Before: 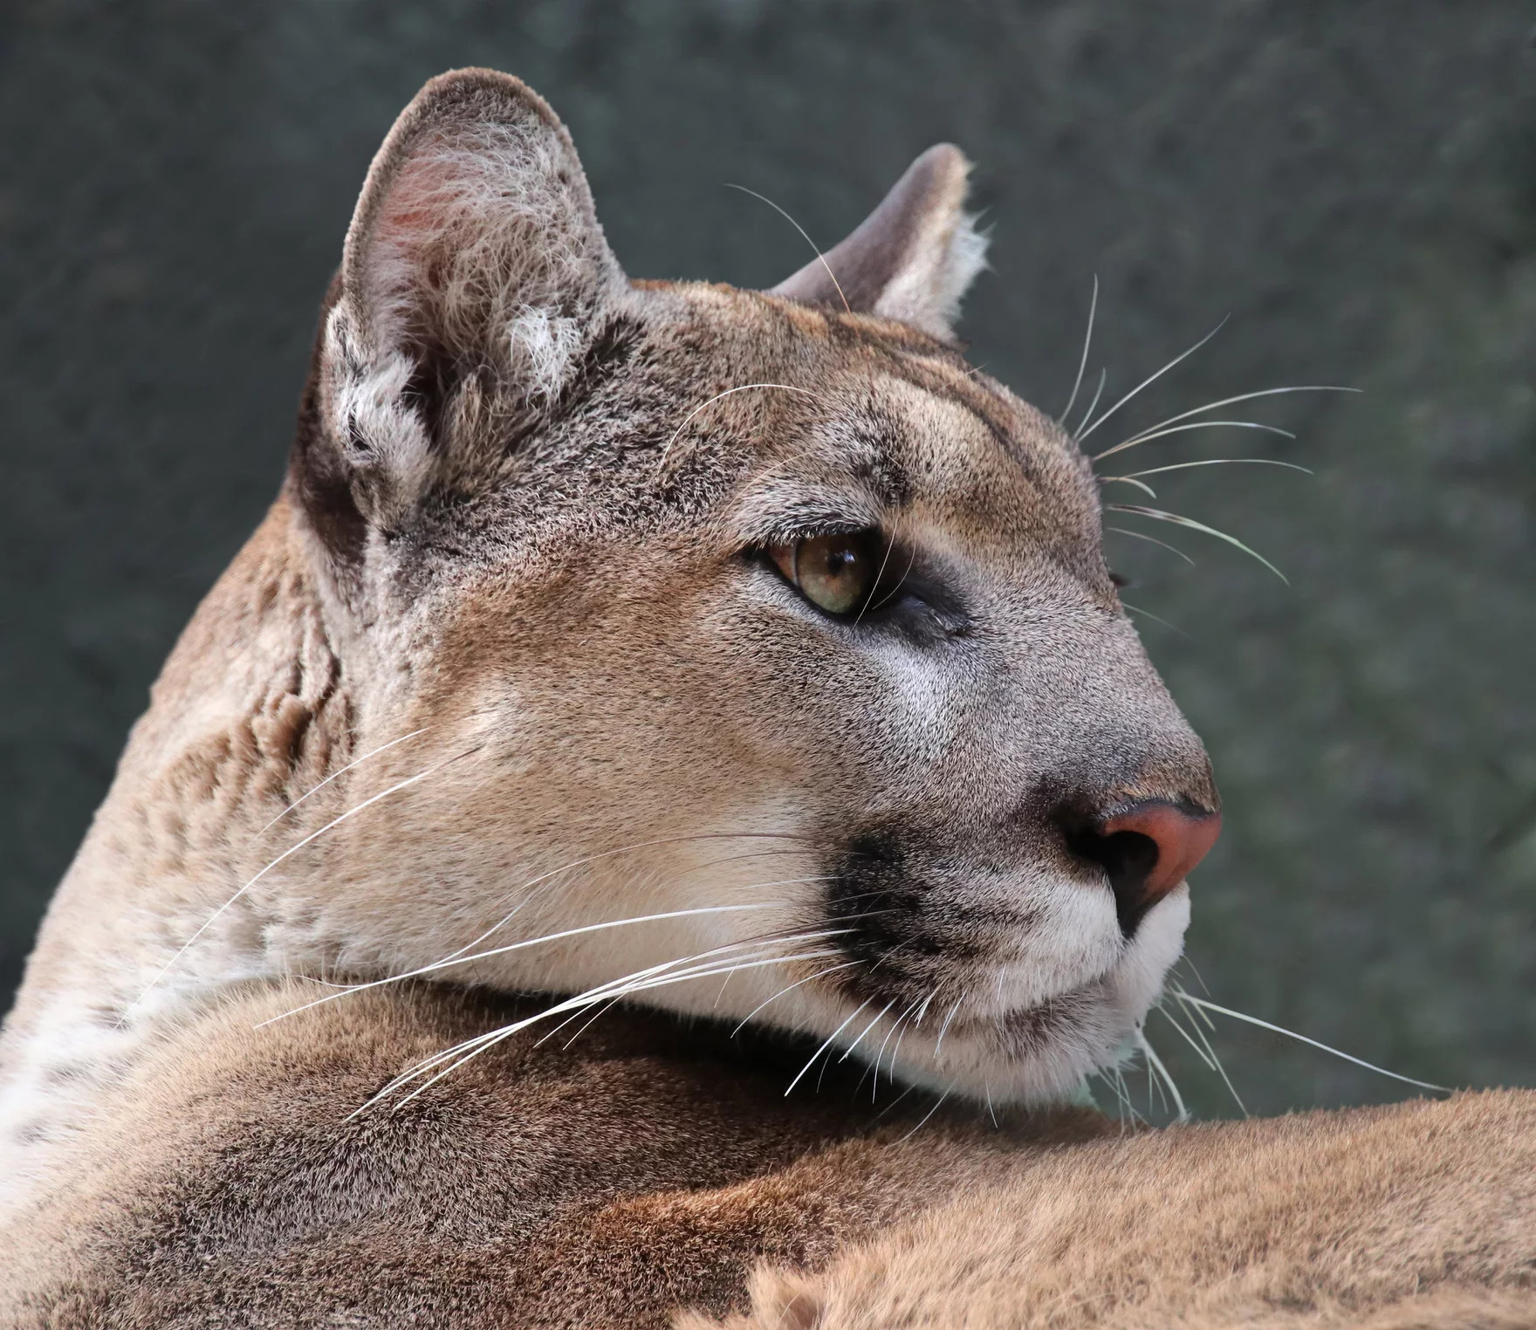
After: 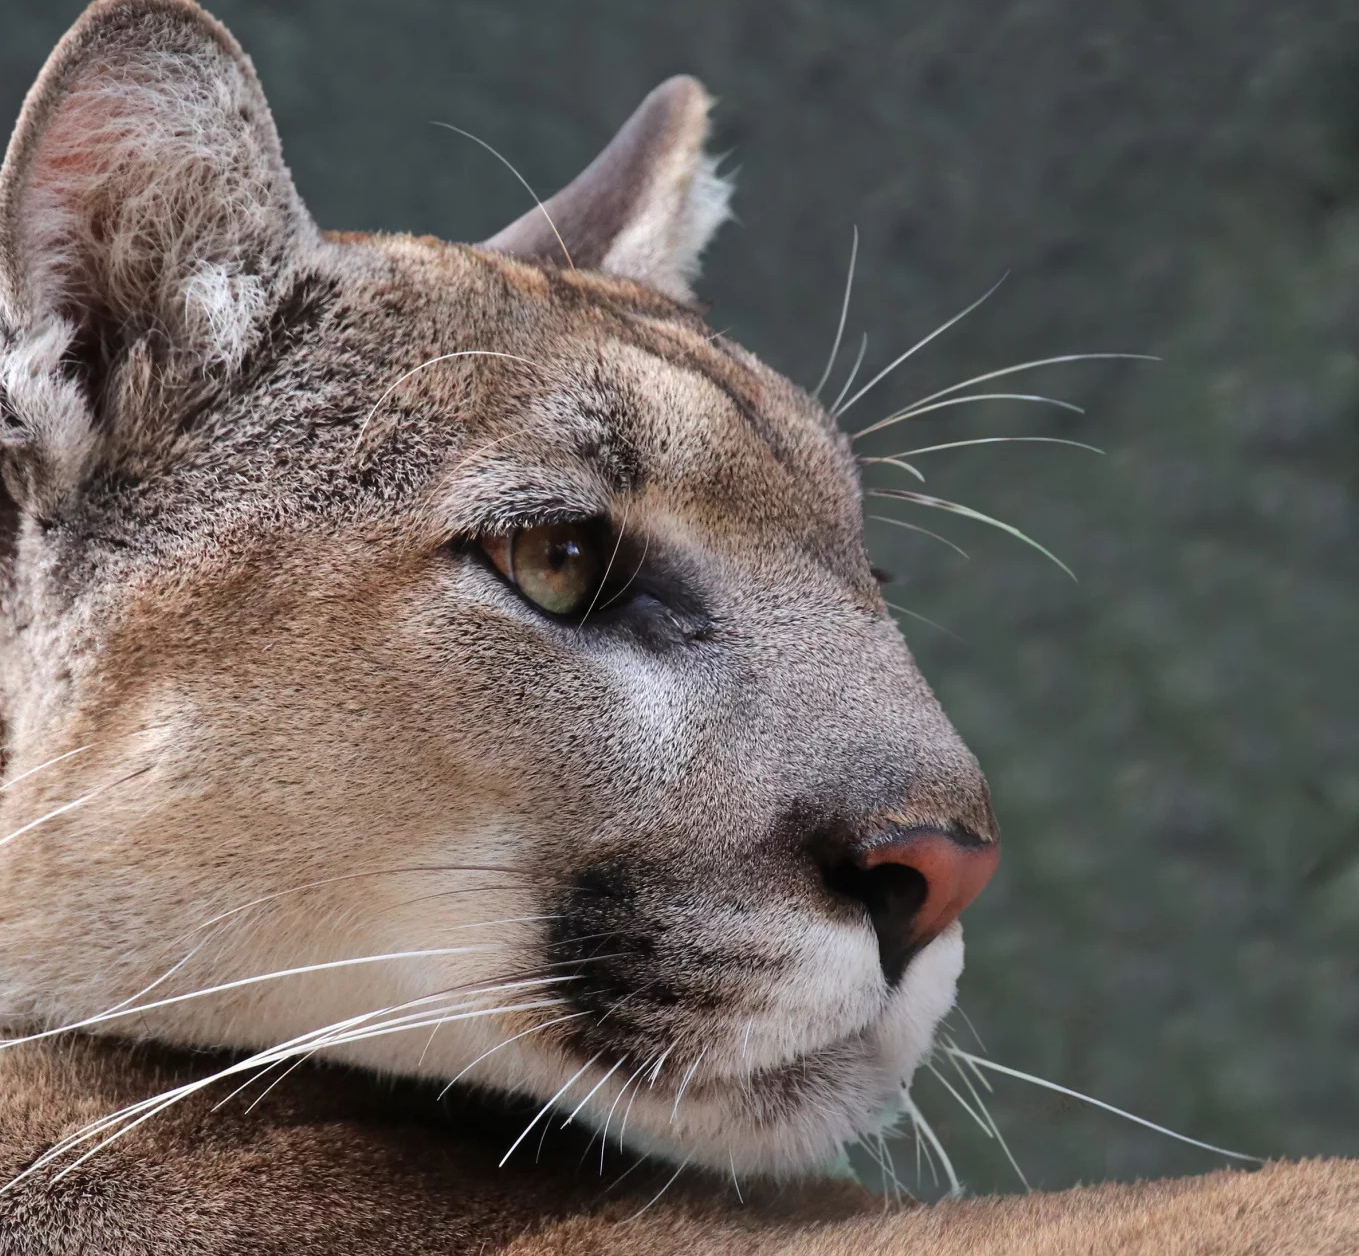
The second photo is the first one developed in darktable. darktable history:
crop: left 22.765%, top 5.841%, bottom 11.725%
